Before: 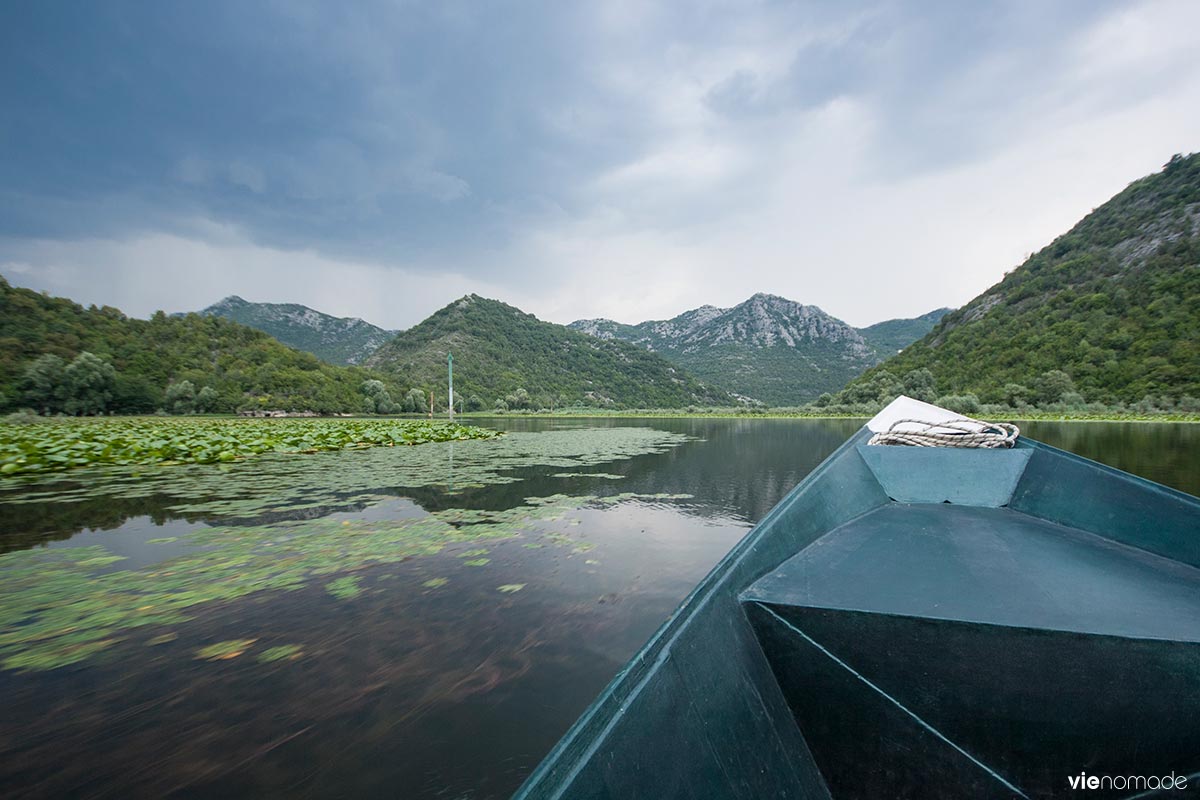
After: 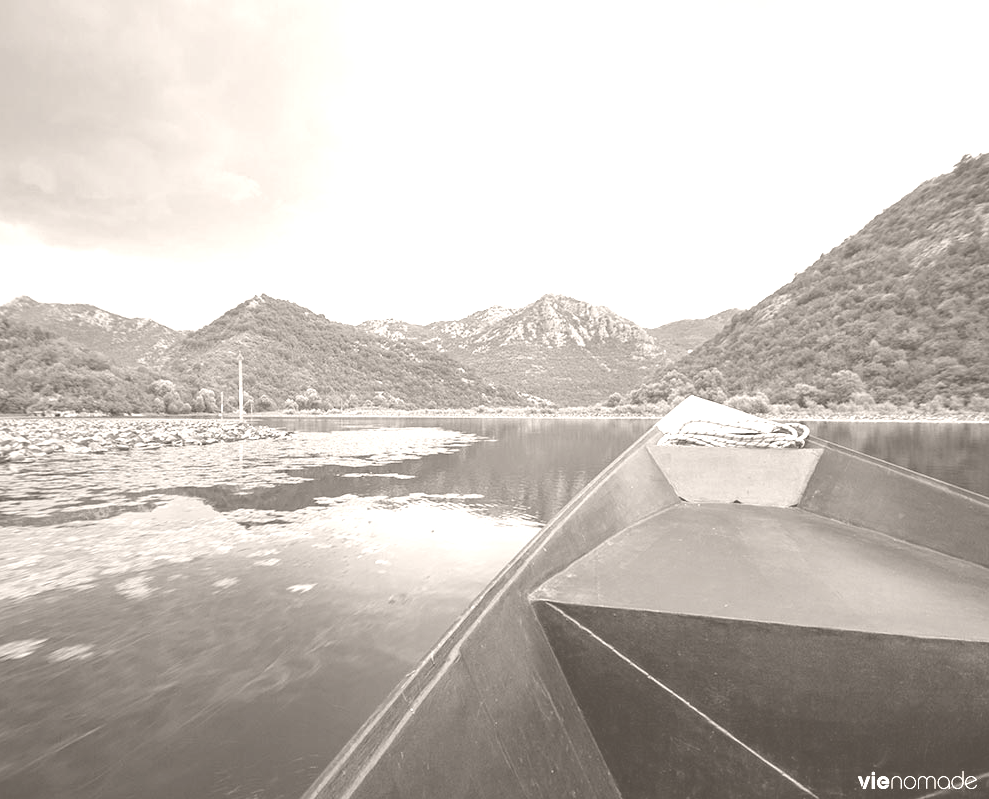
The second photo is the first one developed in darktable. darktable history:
crop: left 17.582%, bottom 0.031%
colorize: hue 34.49°, saturation 35.33%, source mix 100%, lightness 55%, version 1
